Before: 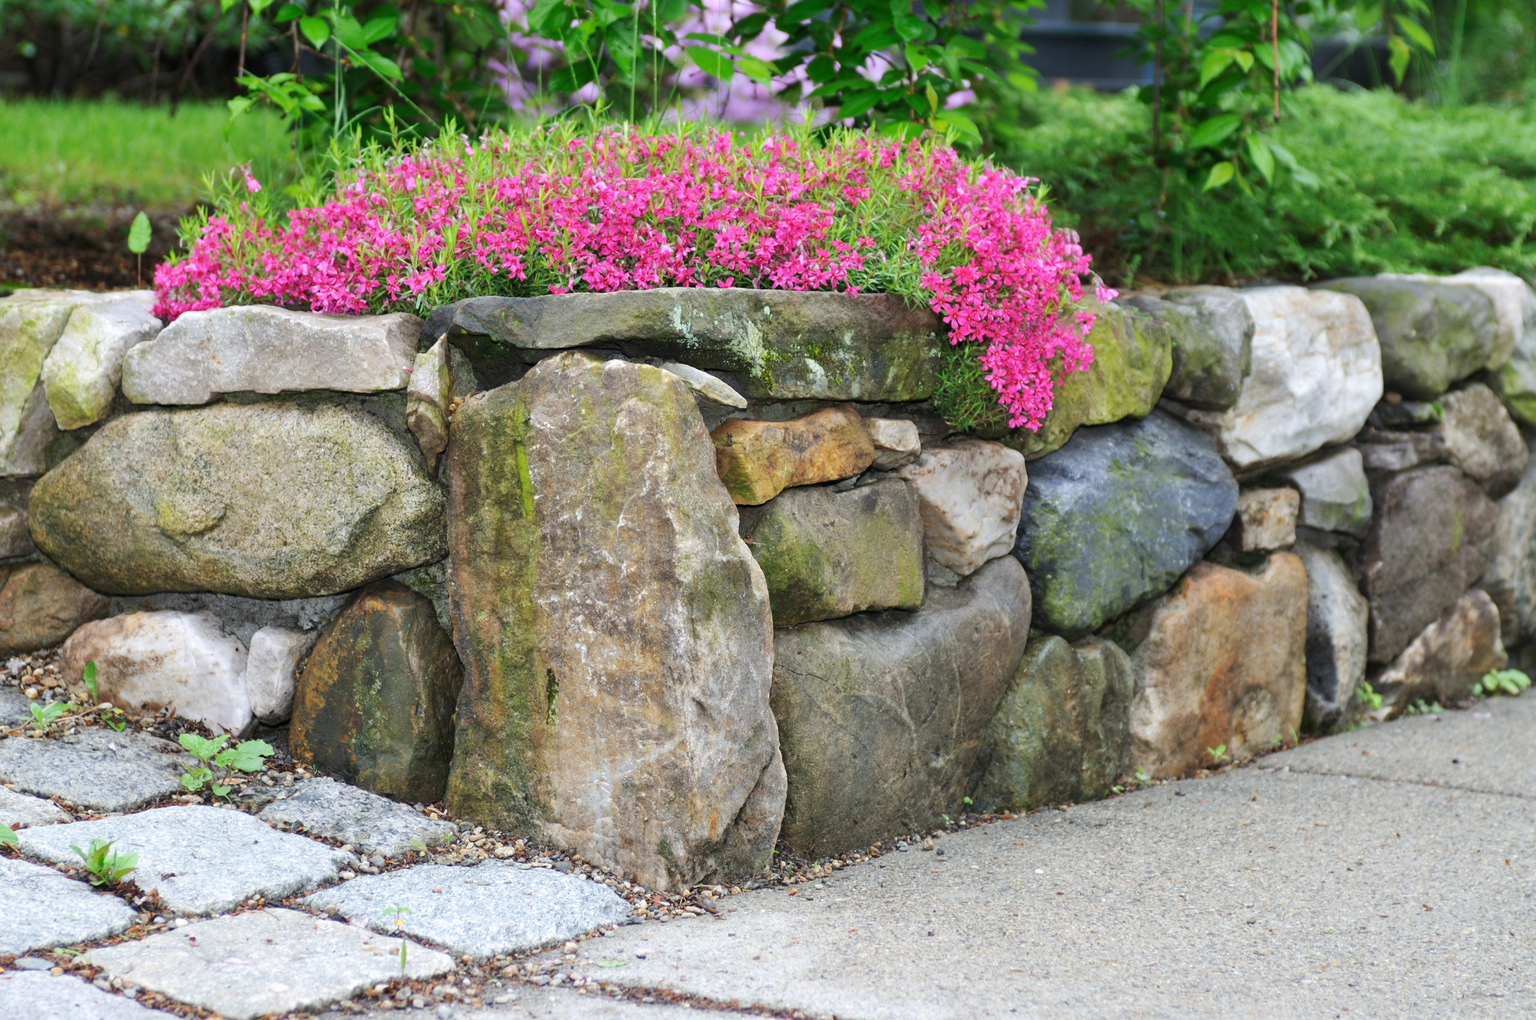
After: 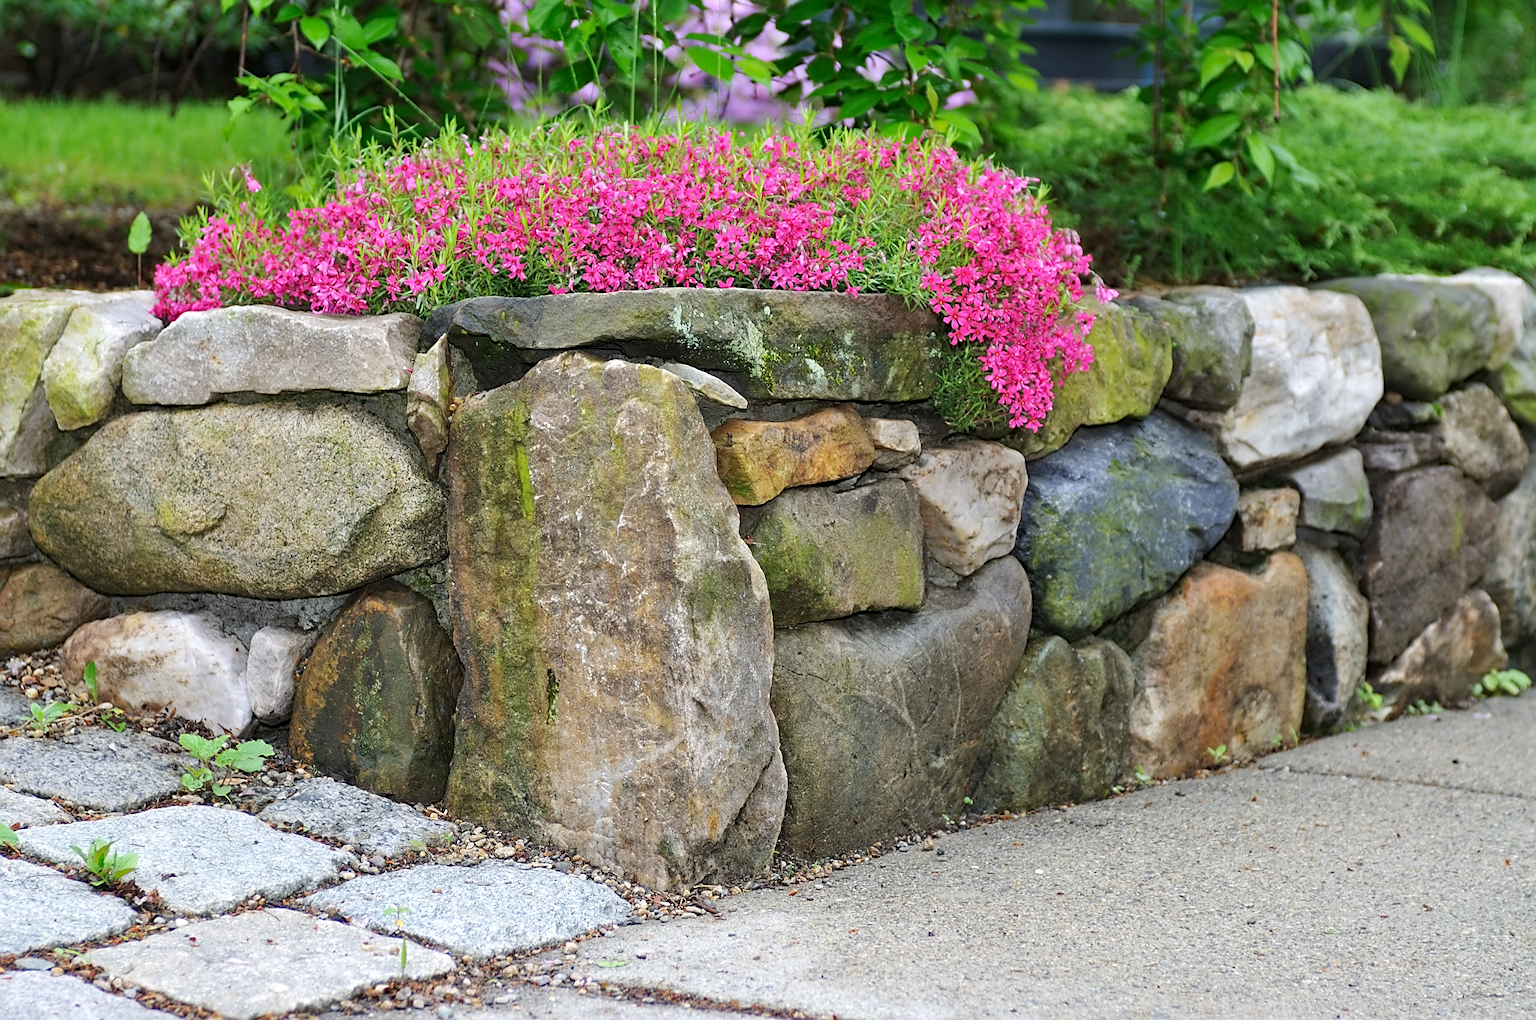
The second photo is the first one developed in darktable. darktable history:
contrast equalizer: y [[0.5 ×4, 0.525, 0.667], [0.5 ×6], [0.5 ×6], [0 ×4, 0.042, 0], [0, 0, 0.004, 0.1, 0.191, 0.131]], mix 0.773
sharpen: on, module defaults
haze removal: compatibility mode true, adaptive false
